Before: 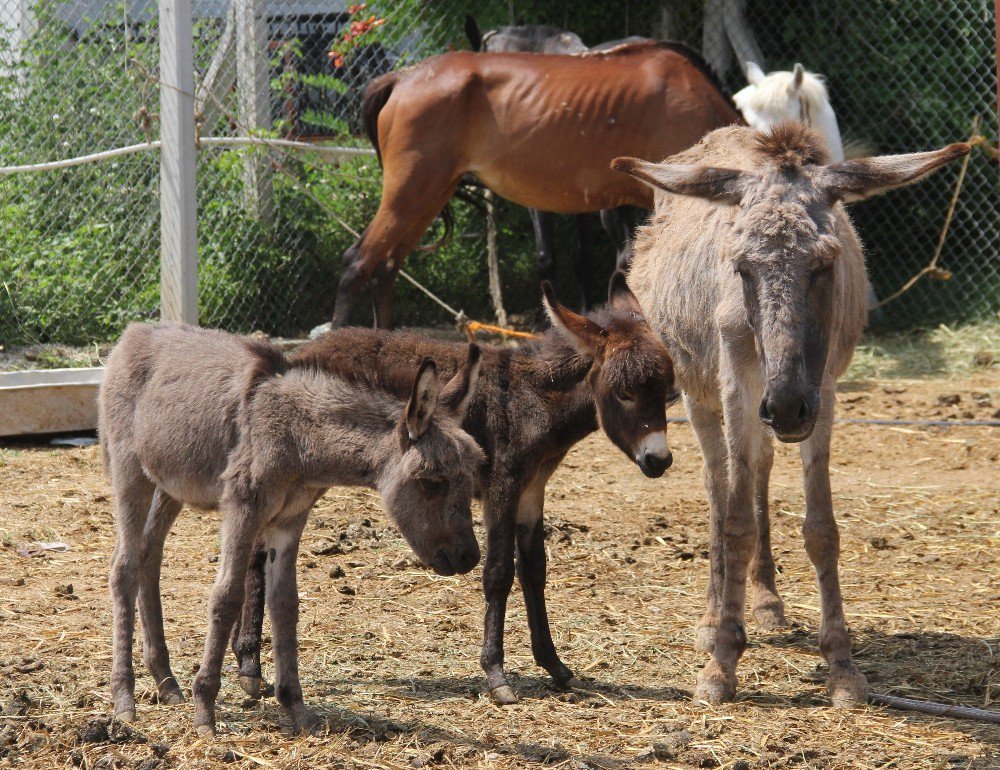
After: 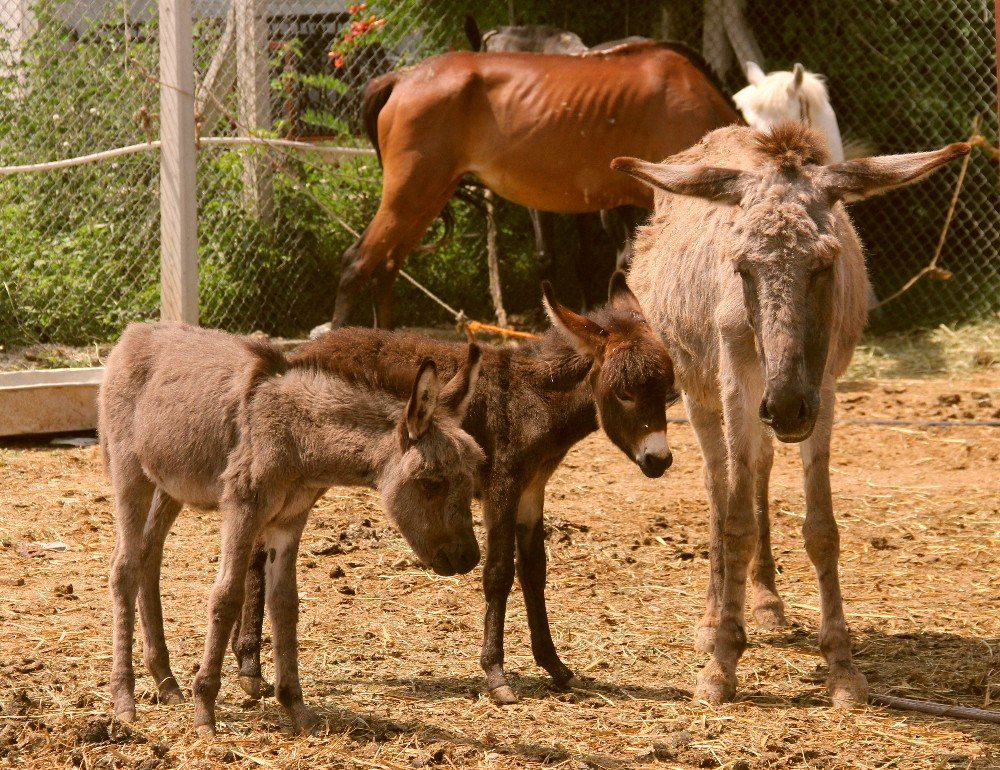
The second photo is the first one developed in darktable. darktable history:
color correction: highlights a* -0.482, highlights b* 0.161, shadows a* 4.66, shadows b* 20.72
white balance: red 1.127, blue 0.943
